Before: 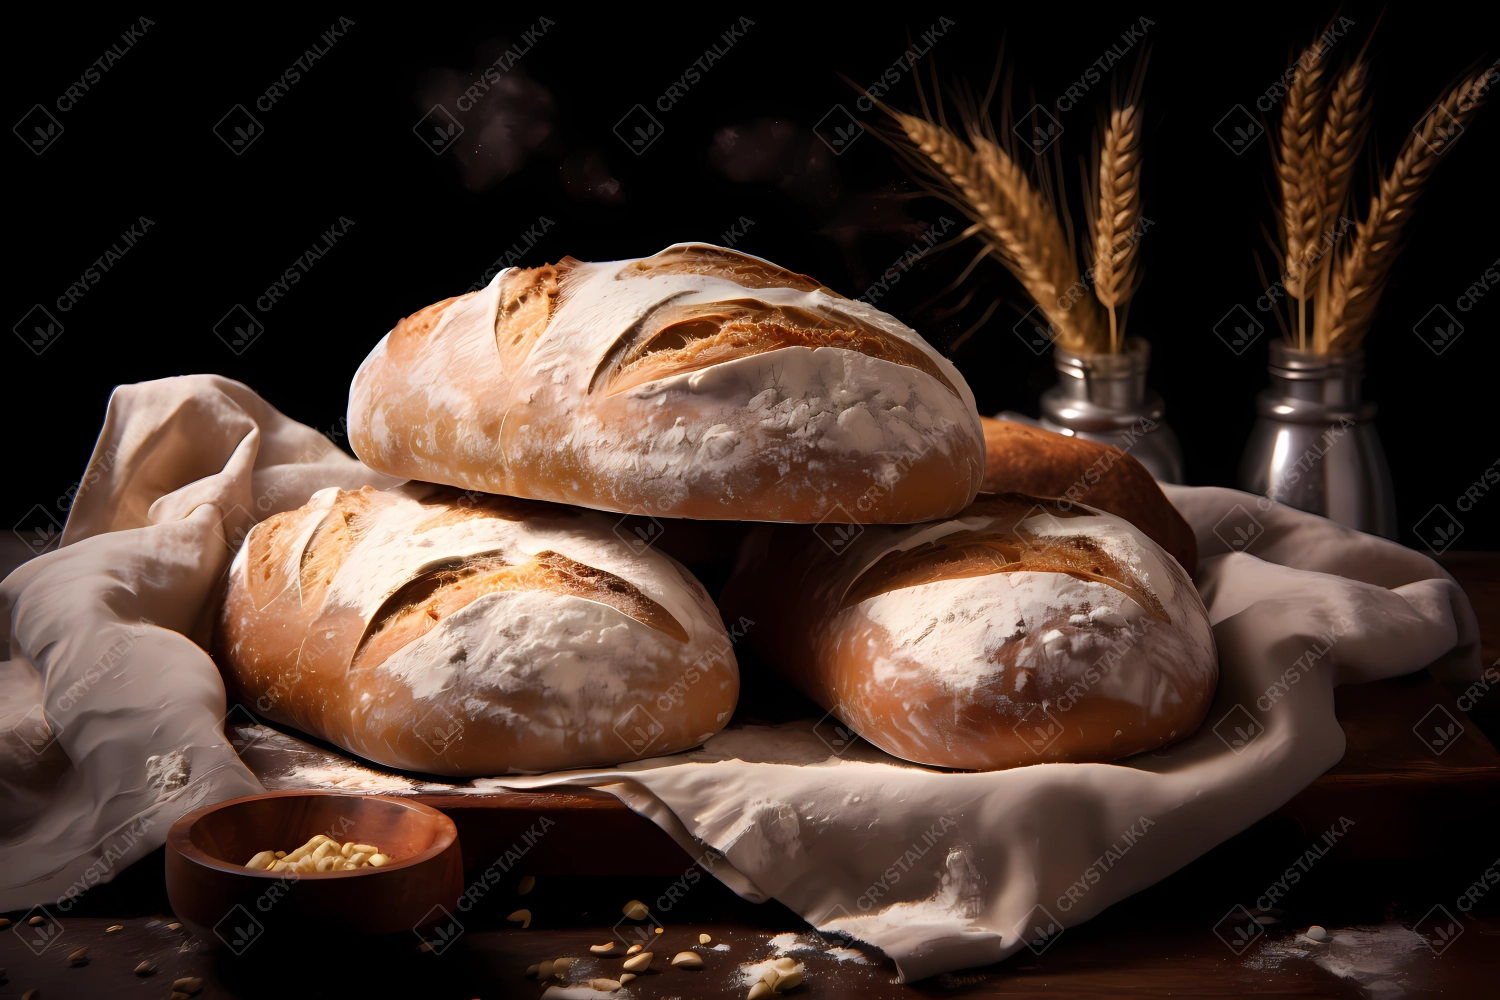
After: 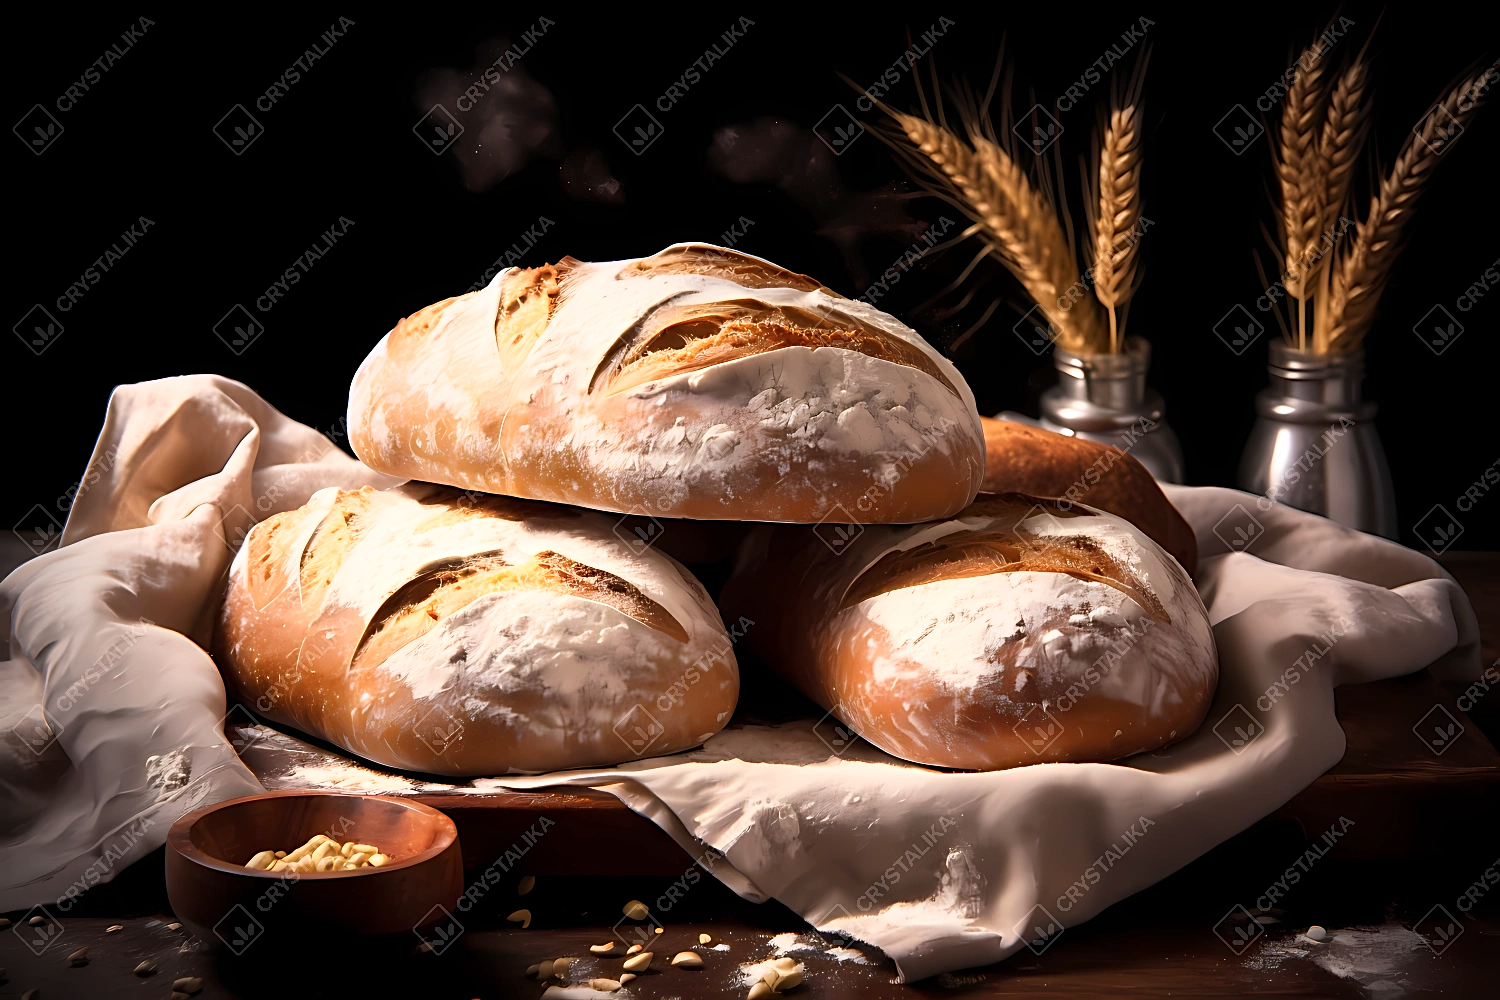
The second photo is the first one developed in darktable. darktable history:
vignetting: on, module defaults
base curve: curves: ch0 [(0, 0) (0.557, 0.834) (1, 1)]
sharpen: on, module defaults
